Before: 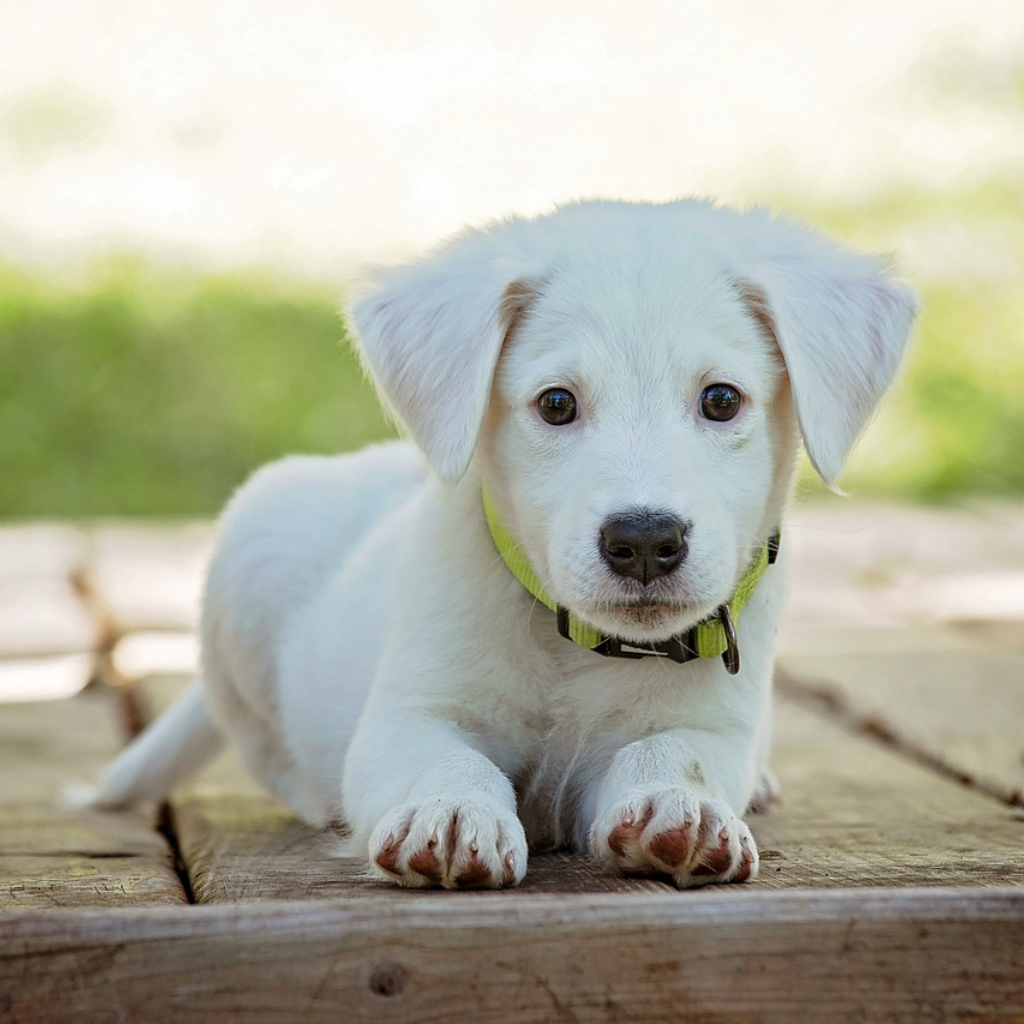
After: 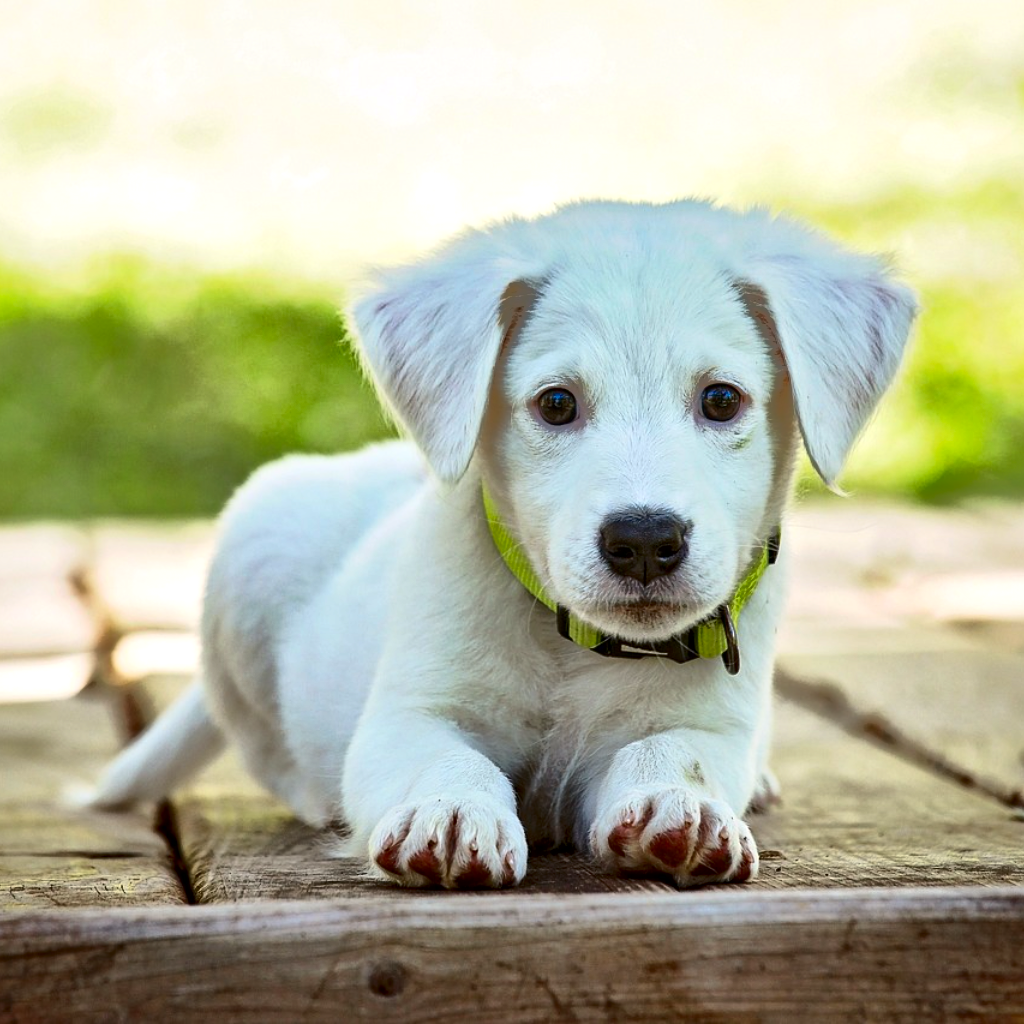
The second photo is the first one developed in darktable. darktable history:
contrast brightness saturation: contrast 0.407, brightness 0.097, saturation 0.206
shadows and highlights: shadows 40.19, highlights -59.95
local contrast: mode bilateral grid, contrast 19, coarseness 50, detail 148%, midtone range 0.2
